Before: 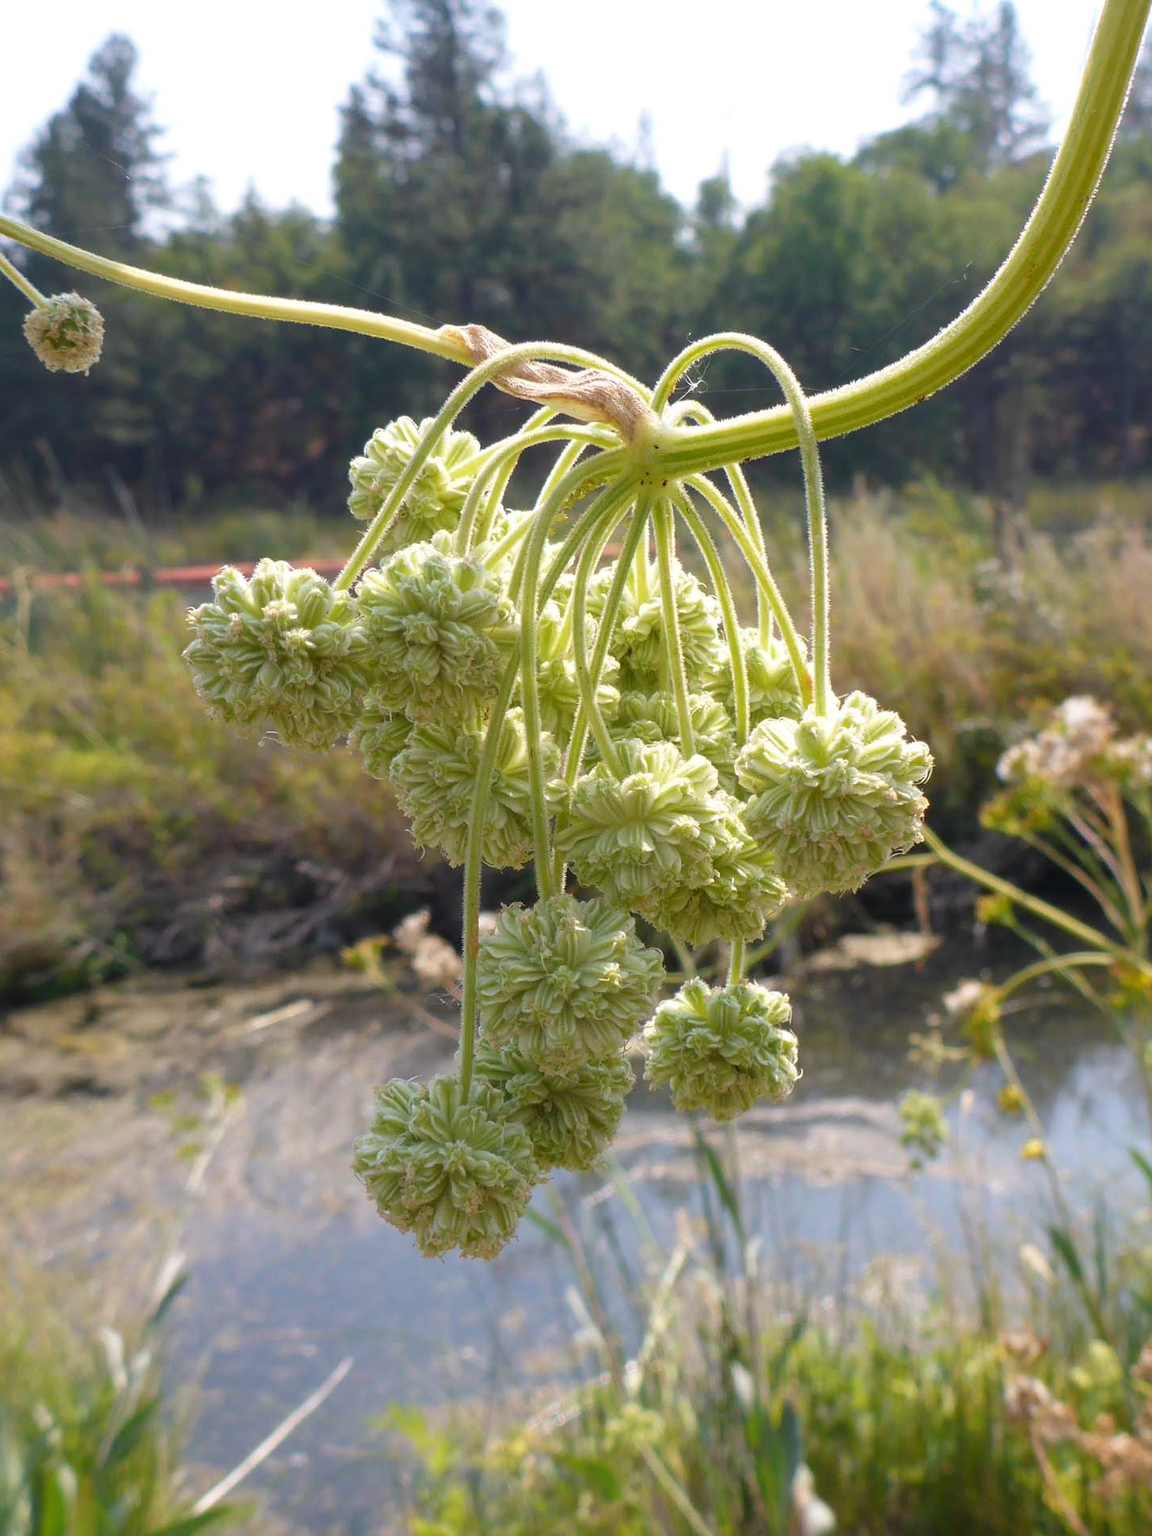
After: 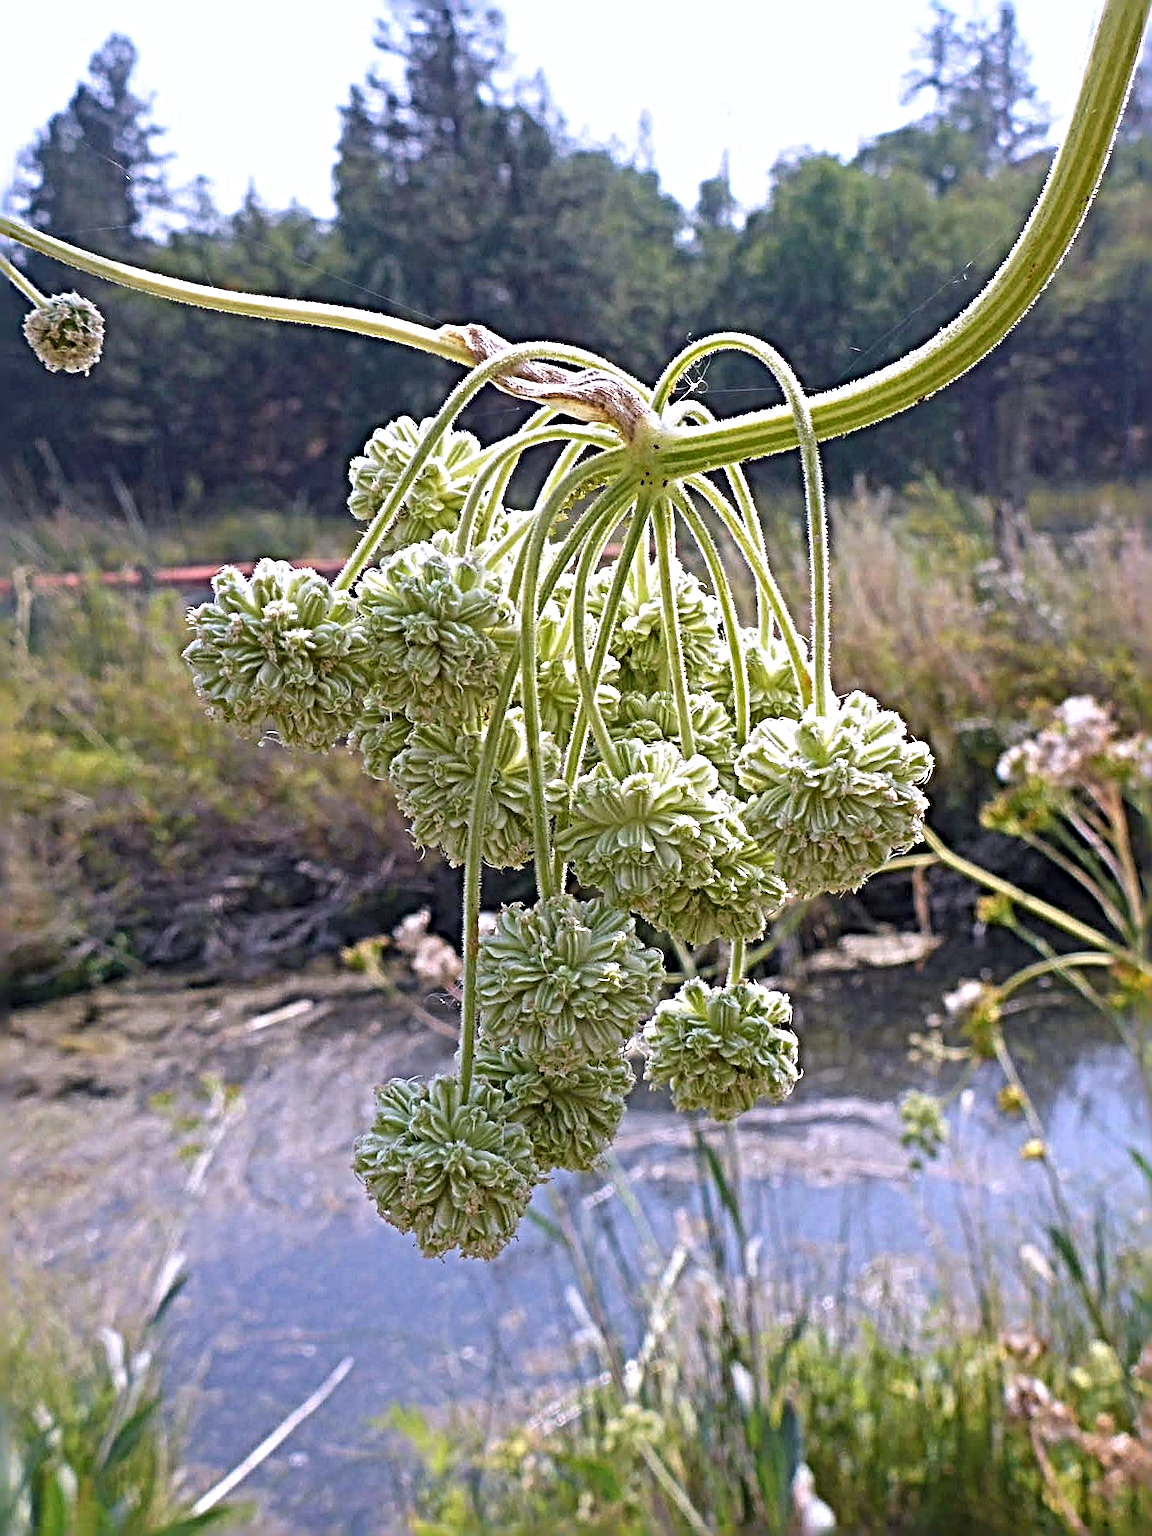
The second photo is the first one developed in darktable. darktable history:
color calibration: output R [1.063, -0.012, -0.003, 0], output B [-0.079, 0.047, 1, 0], illuminant custom, x 0.389, y 0.387, temperature 3838.64 K
sharpen: radius 6.3, amount 1.8, threshold 0
